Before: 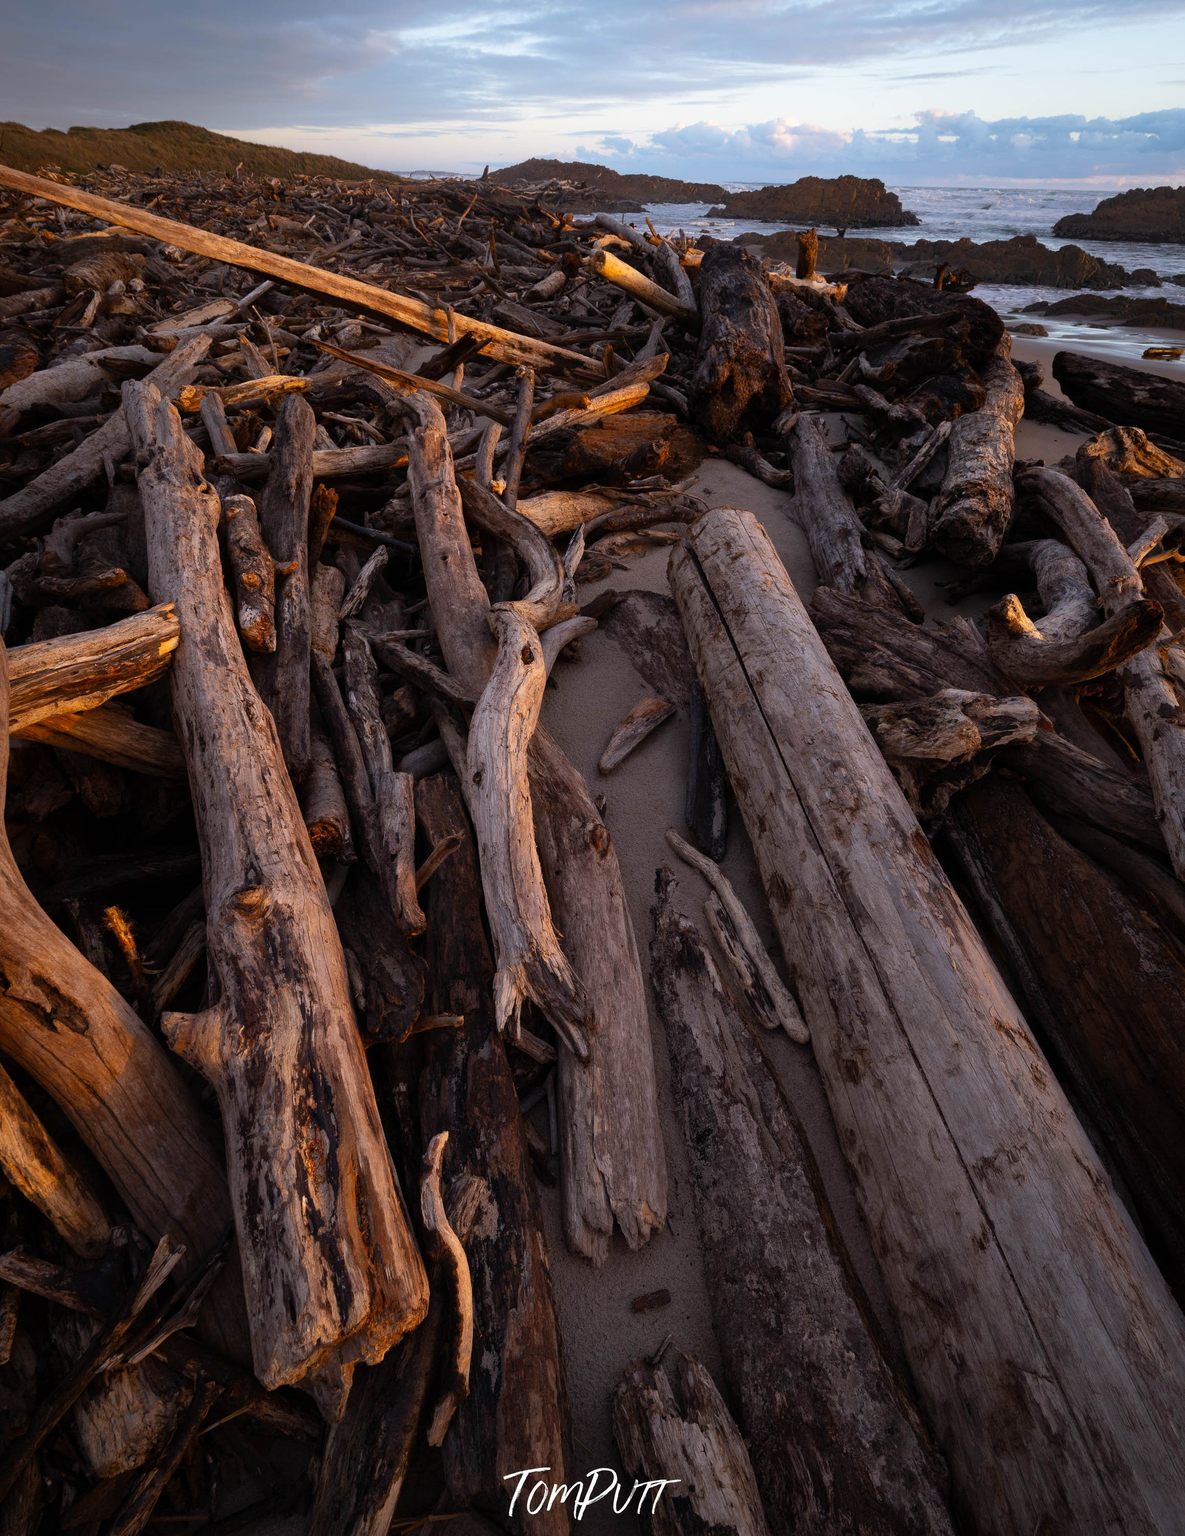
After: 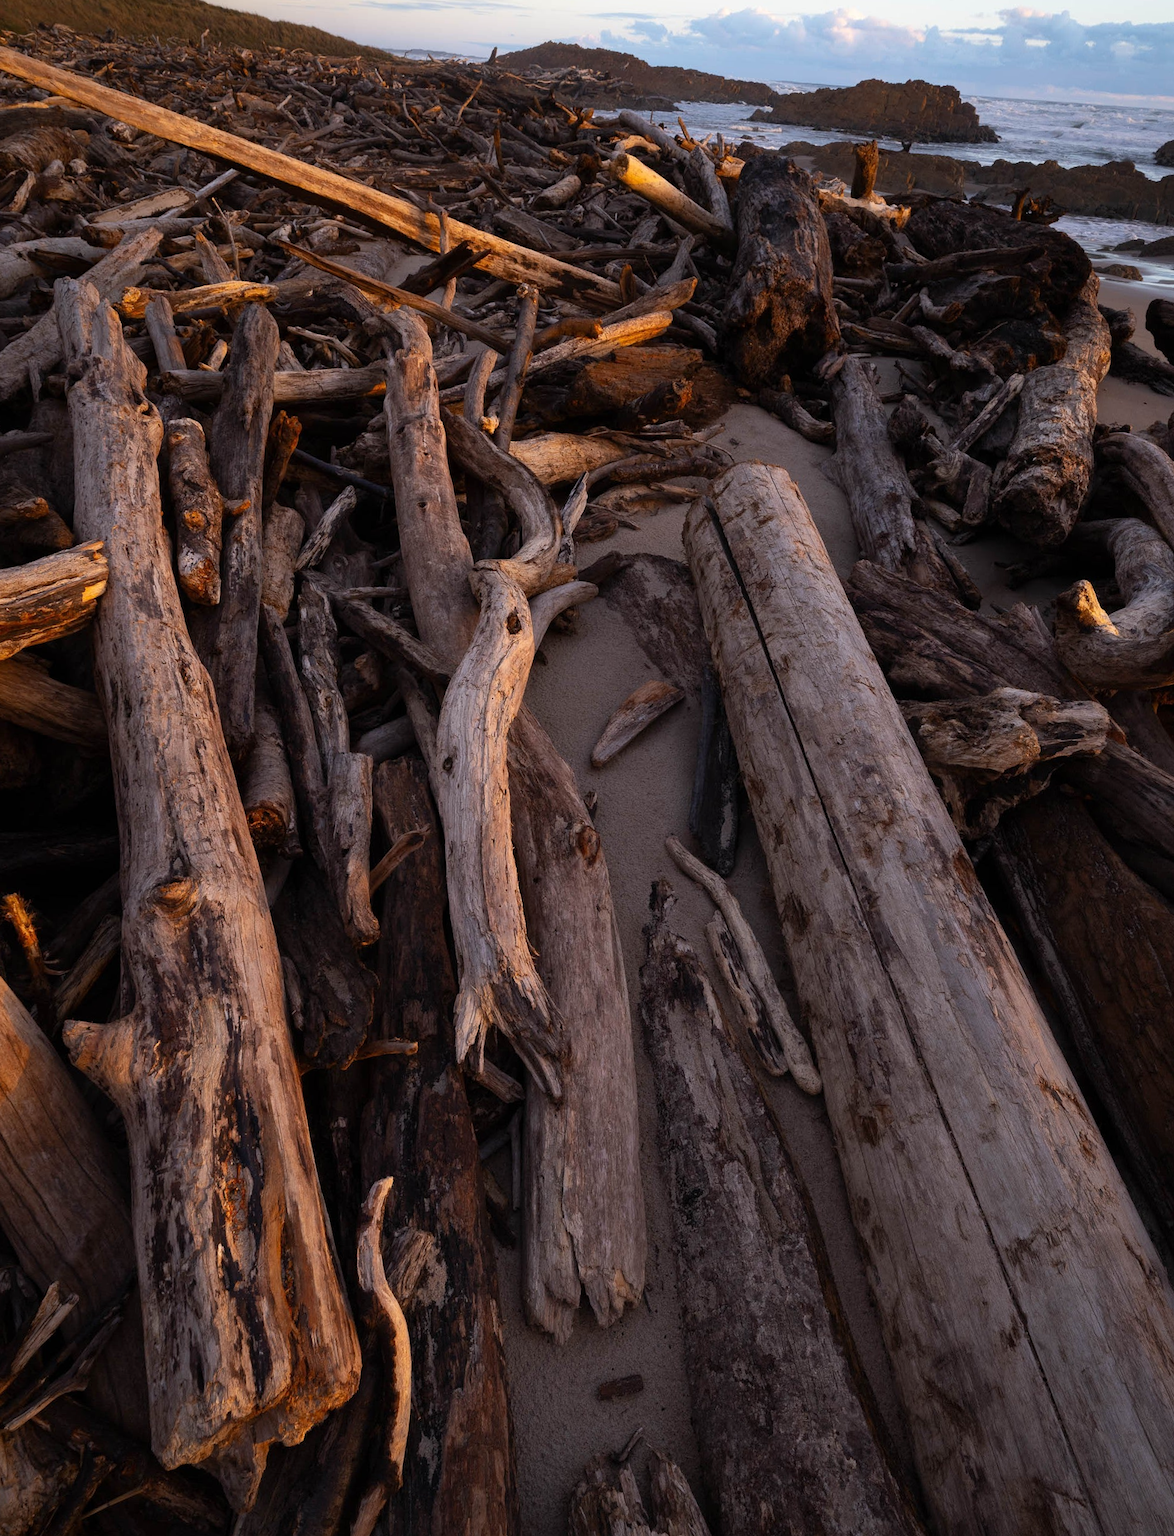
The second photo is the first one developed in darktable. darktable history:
crop and rotate: angle -2.88°, left 5.405%, top 5.199%, right 4.669%, bottom 4.107%
